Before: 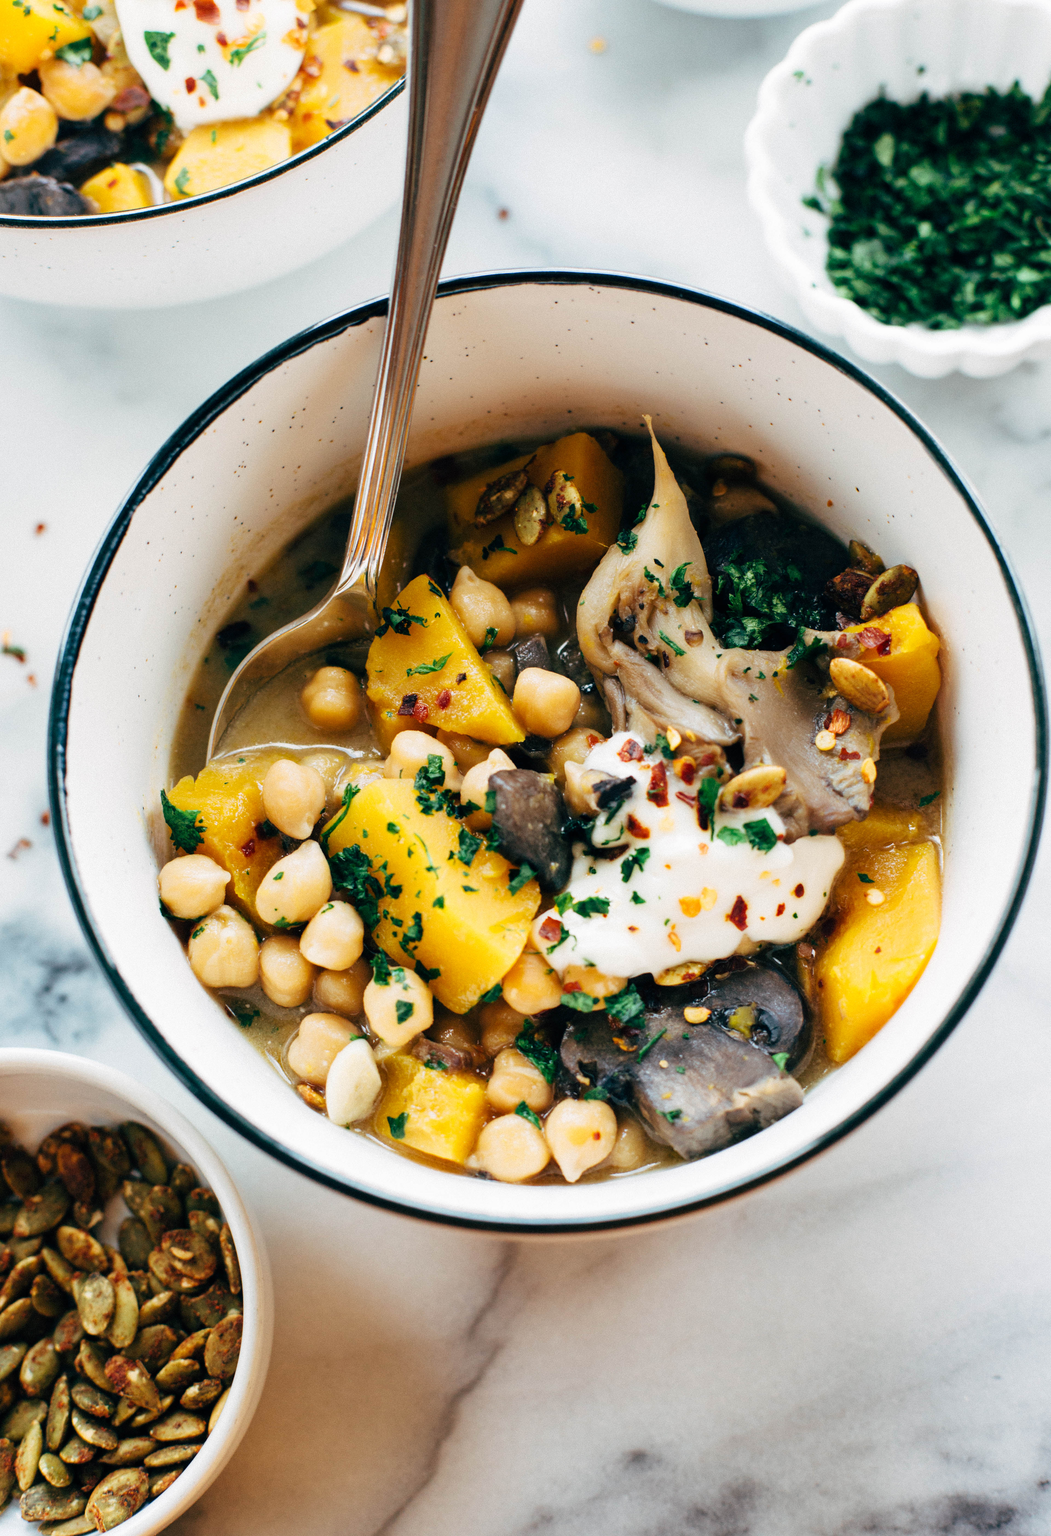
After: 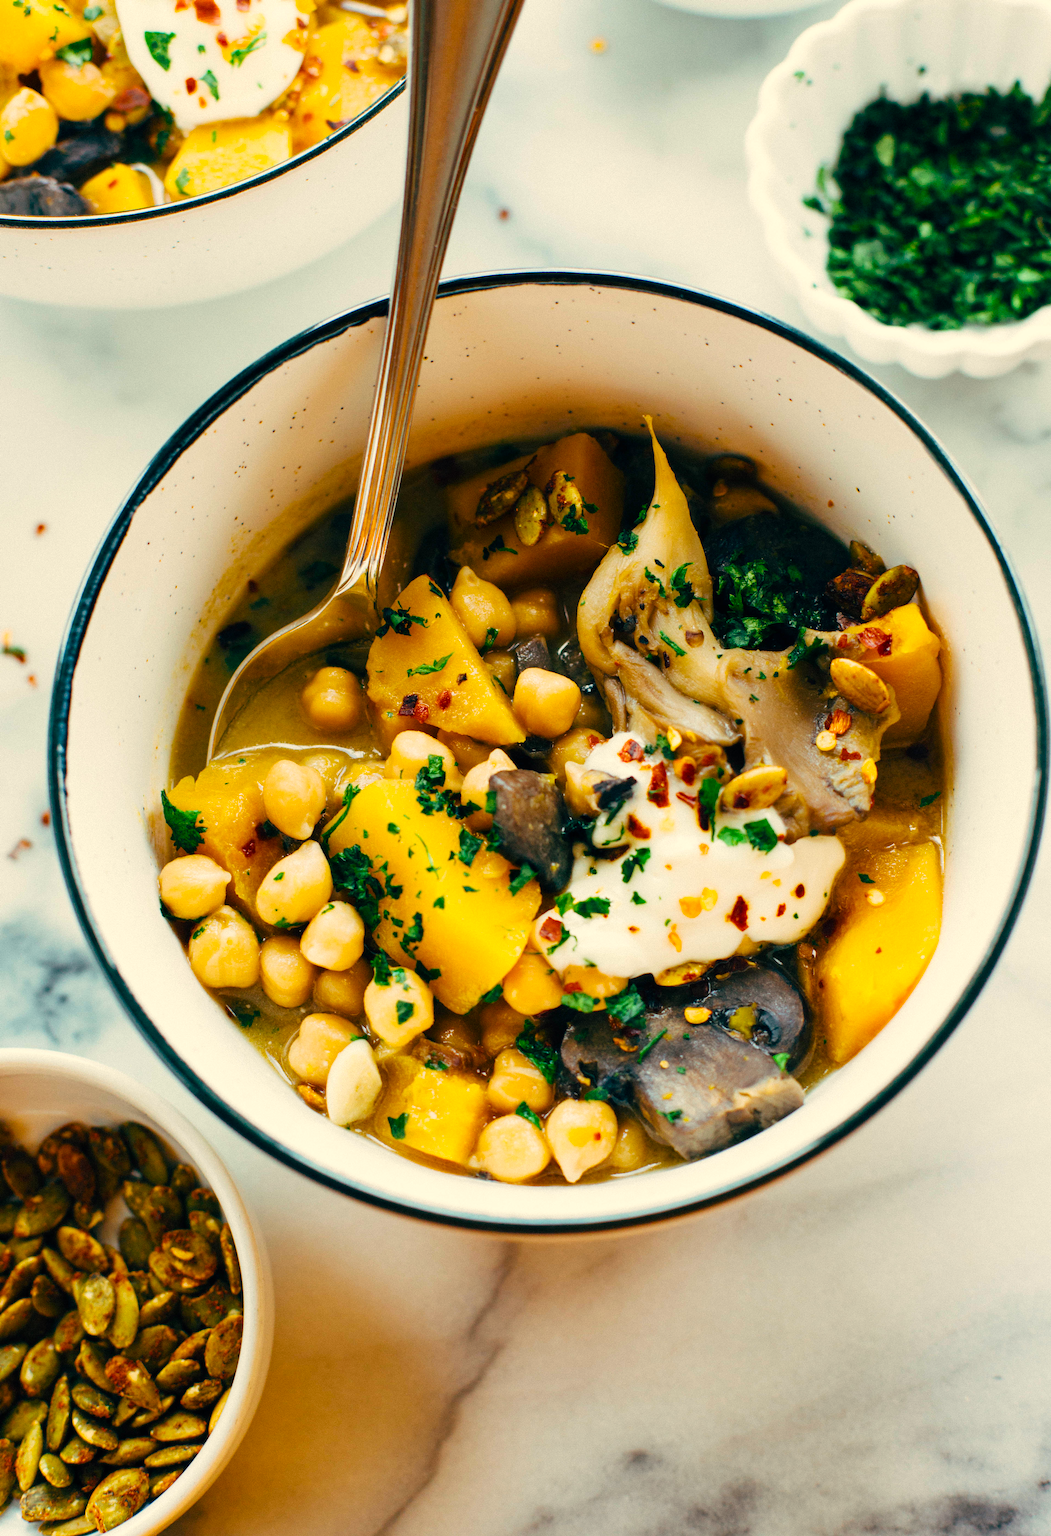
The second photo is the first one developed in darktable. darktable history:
white balance: red 1.029, blue 0.92
color balance rgb: linear chroma grading › global chroma 15%, perceptual saturation grading › global saturation 30%
